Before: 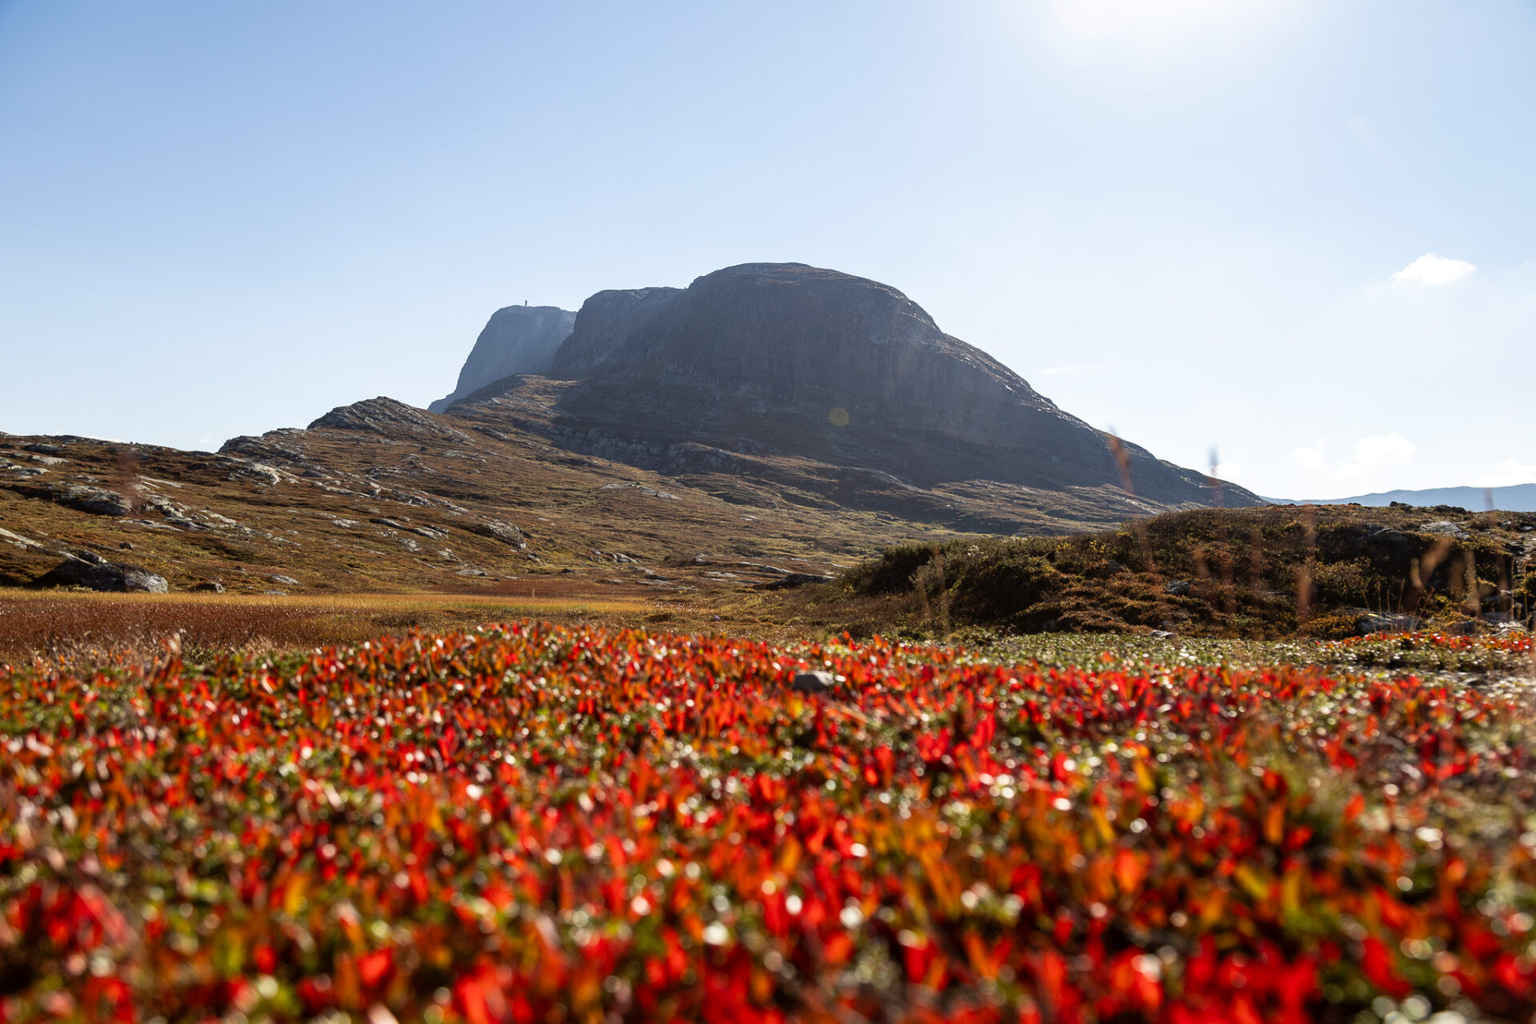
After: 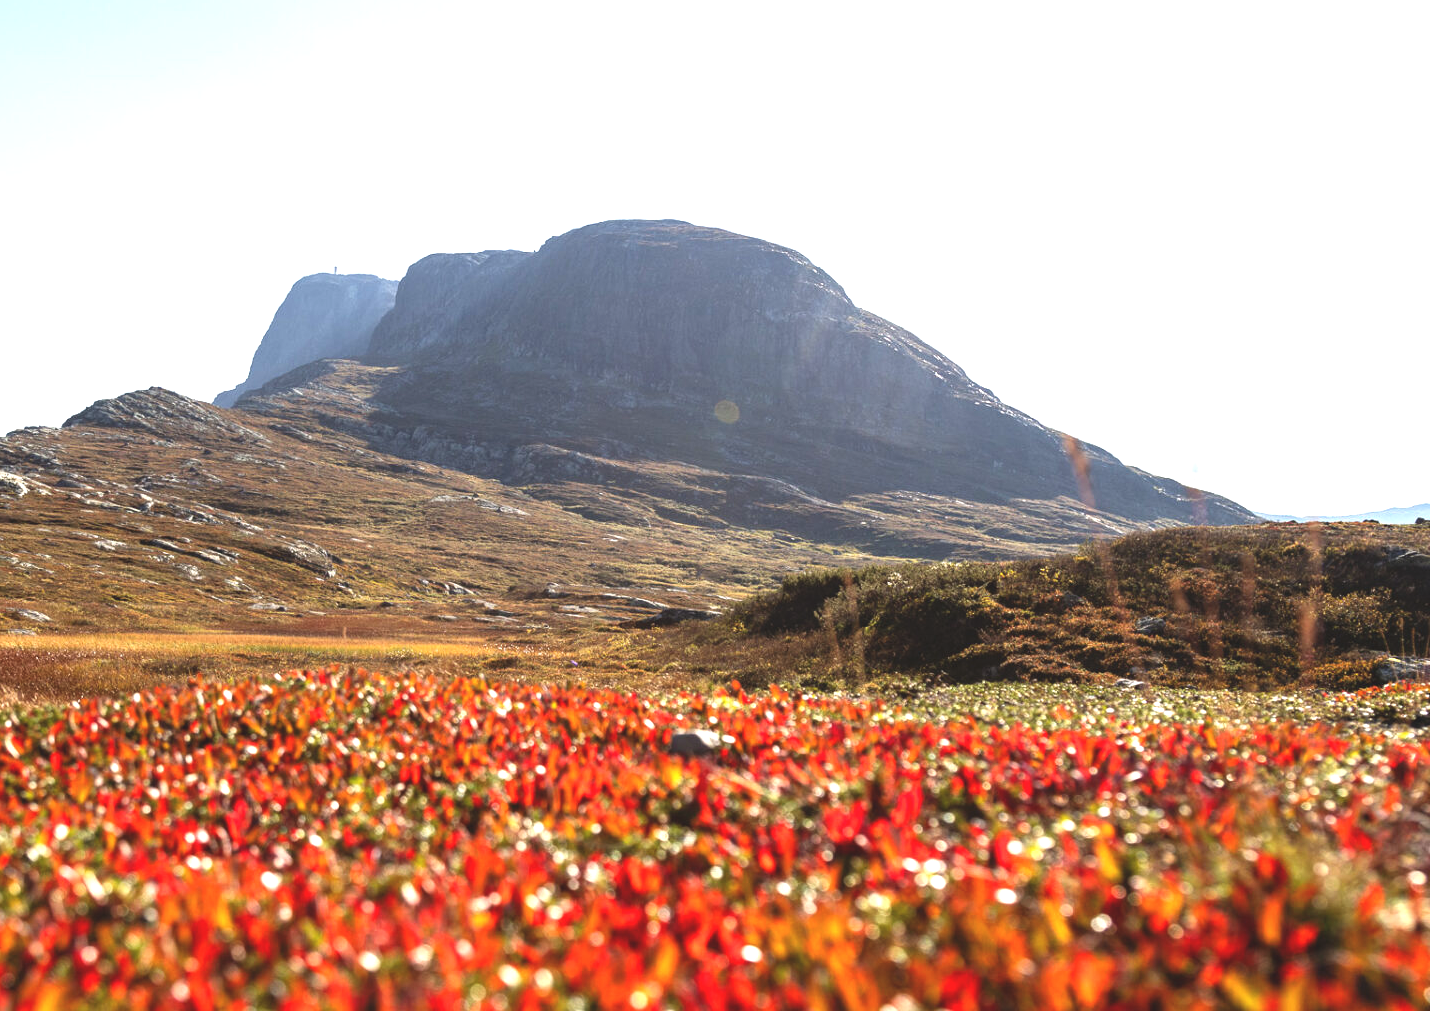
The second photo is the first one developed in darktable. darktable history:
crop: left 16.772%, top 8.534%, right 8.72%, bottom 12.414%
exposure: black level correction -0.006, exposure 1 EV, compensate highlight preservation false
